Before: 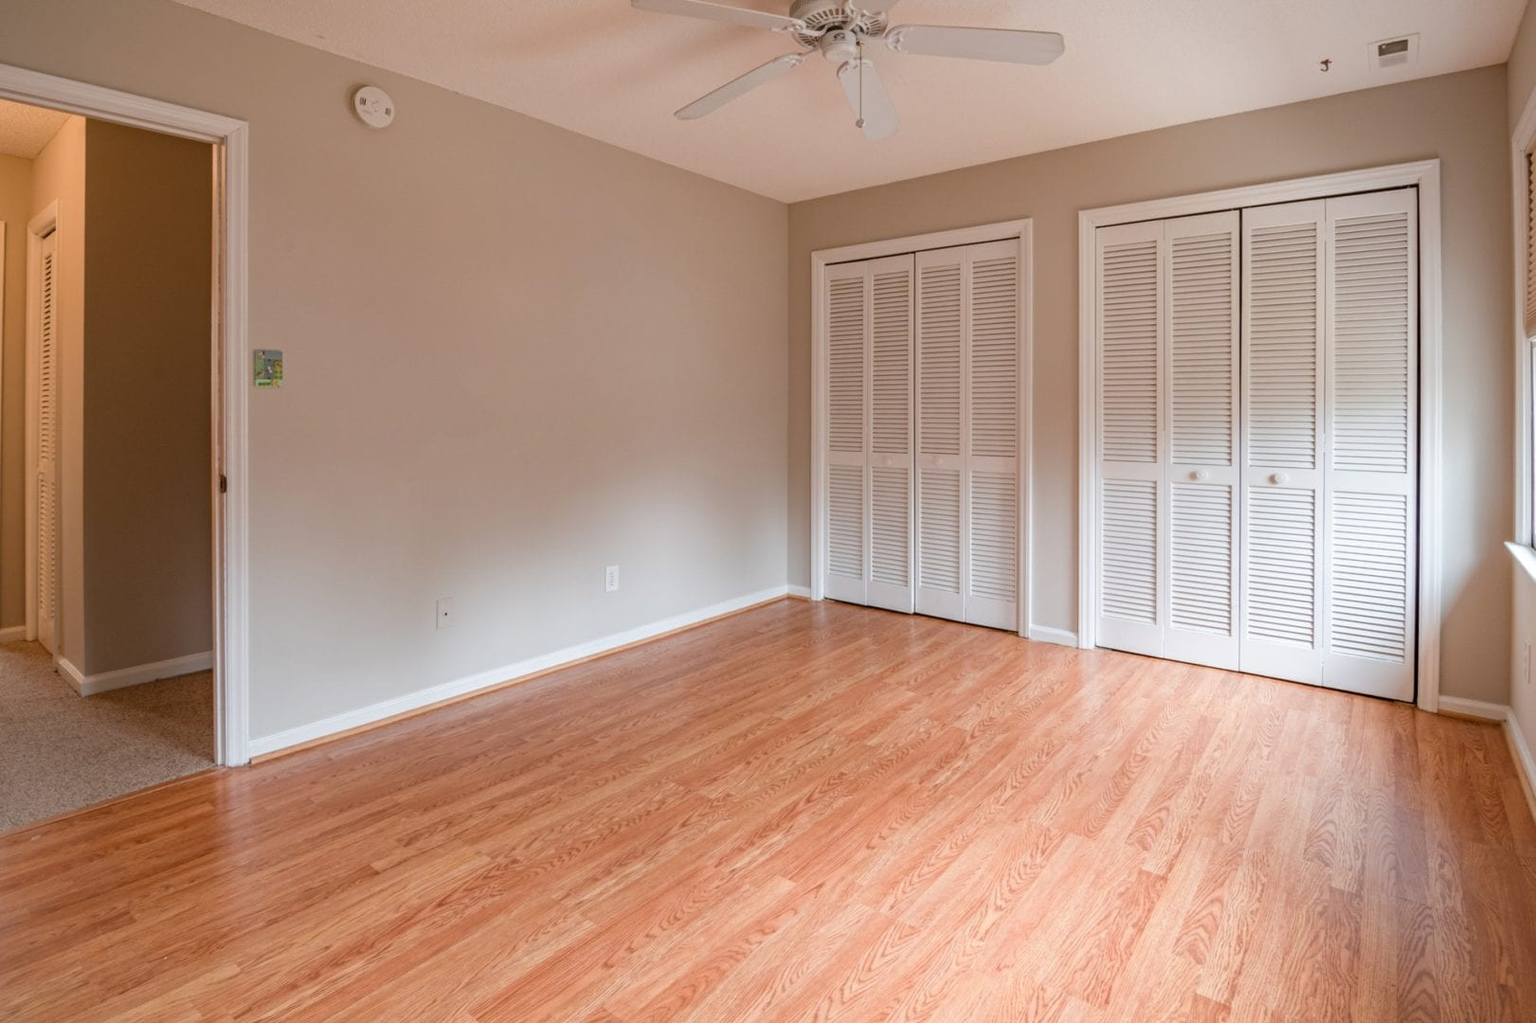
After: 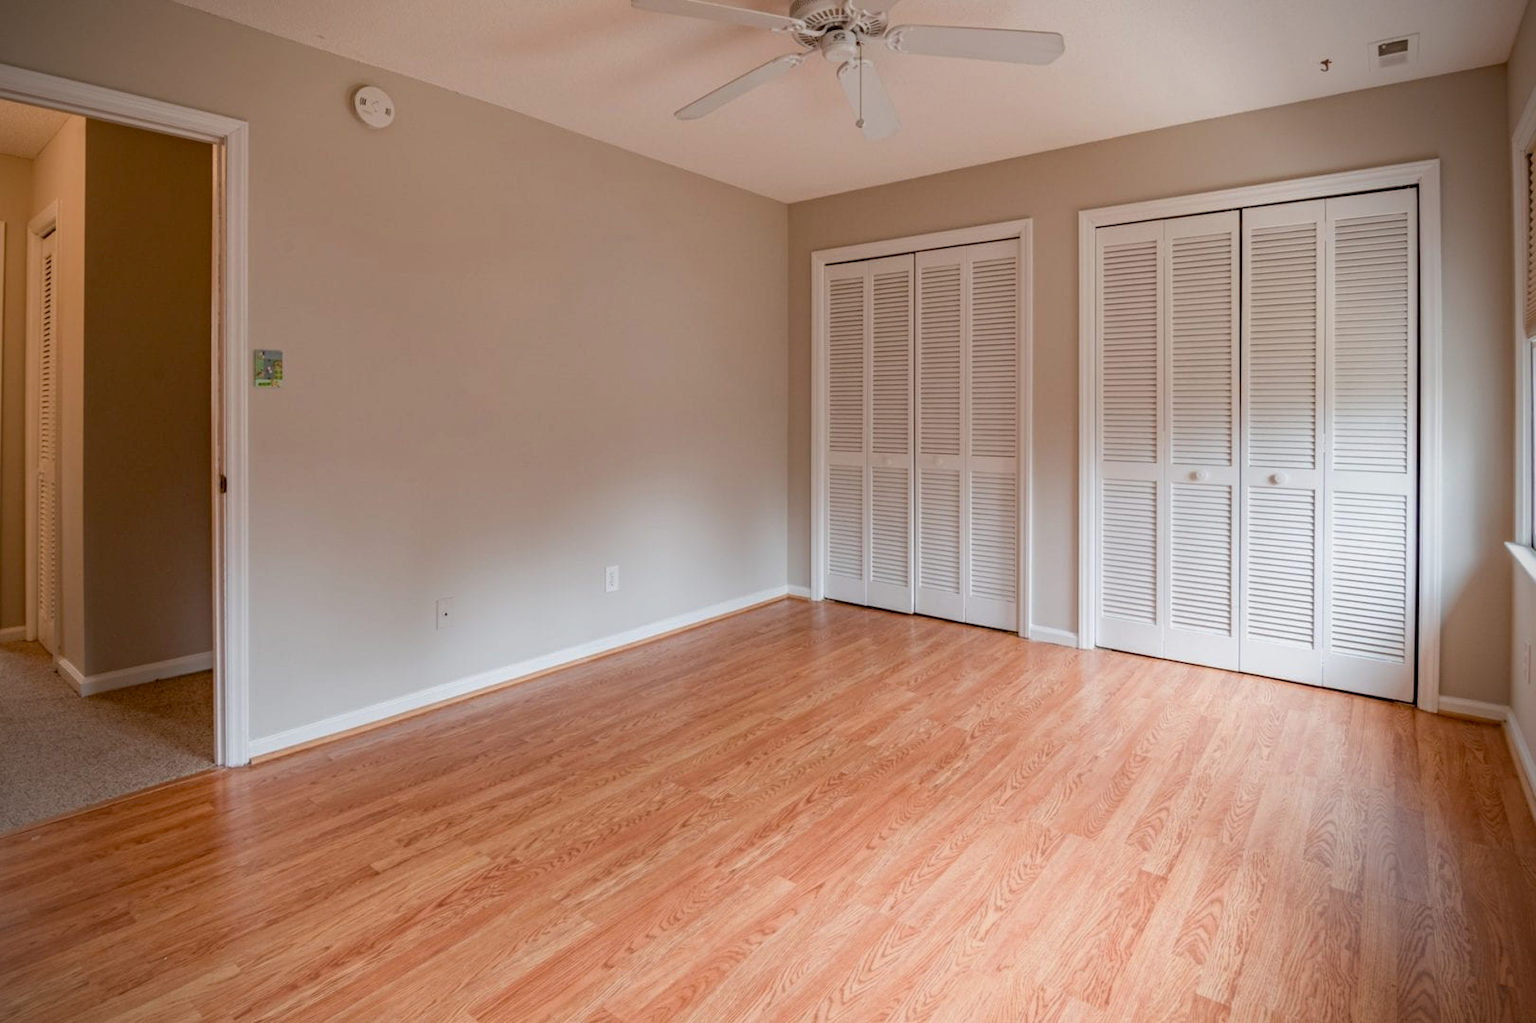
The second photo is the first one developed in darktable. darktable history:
exposure: black level correction 0.009, exposure -0.167 EV, compensate highlight preservation false
vignetting: brightness -0.61, saturation -0.002, unbound false
tone equalizer: edges refinement/feathering 500, mask exposure compensation -1.57 EV, preserve details no
